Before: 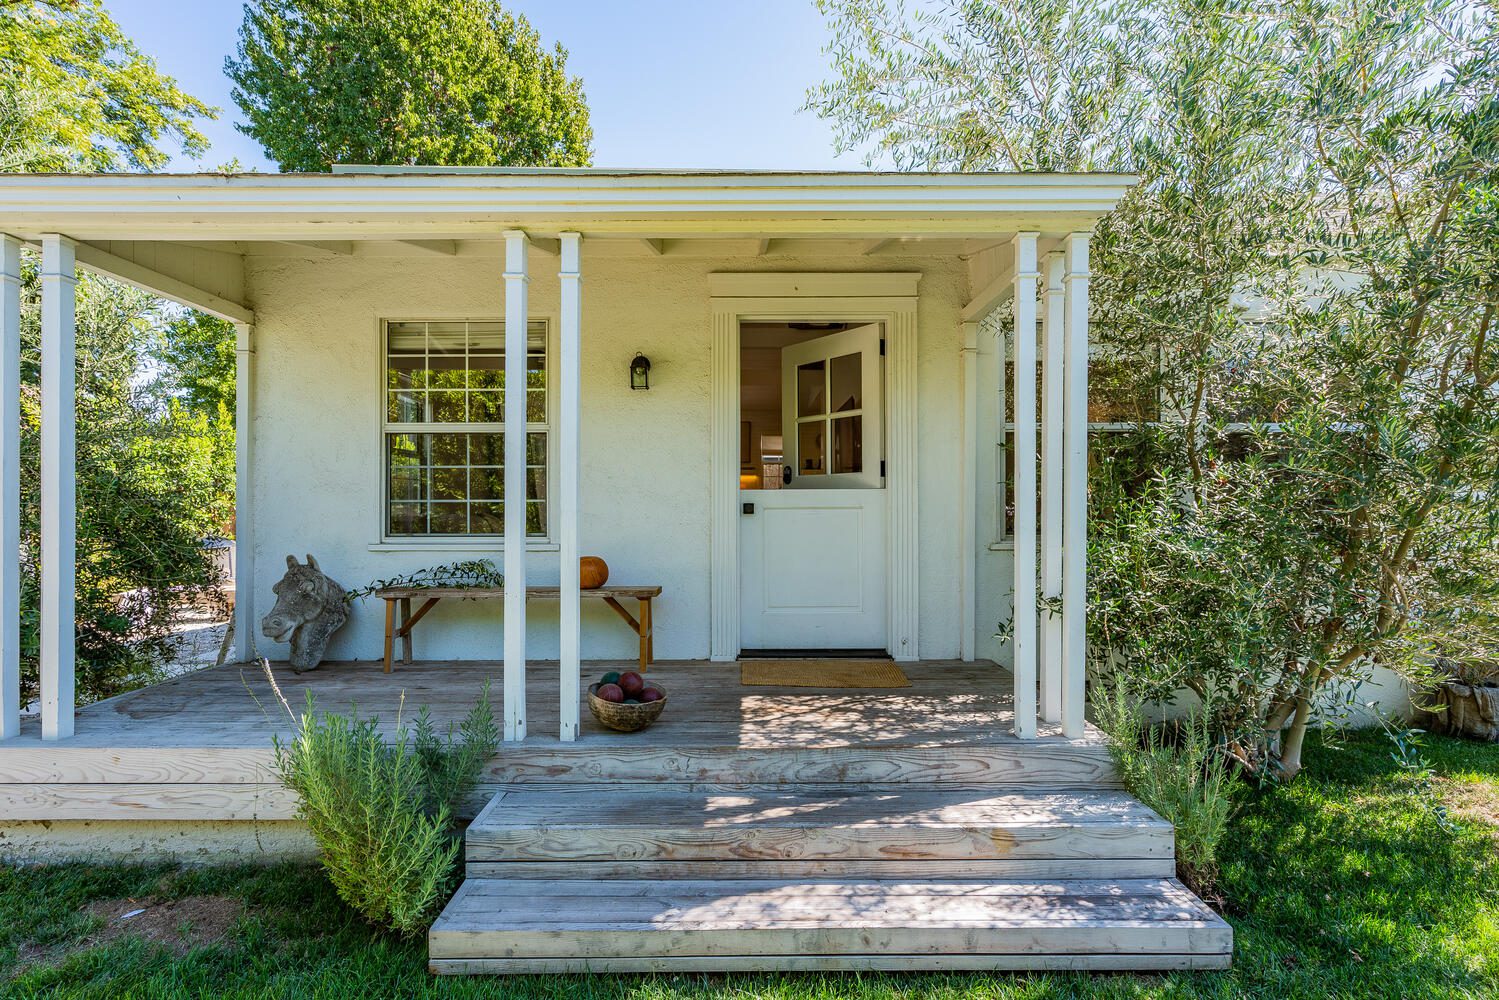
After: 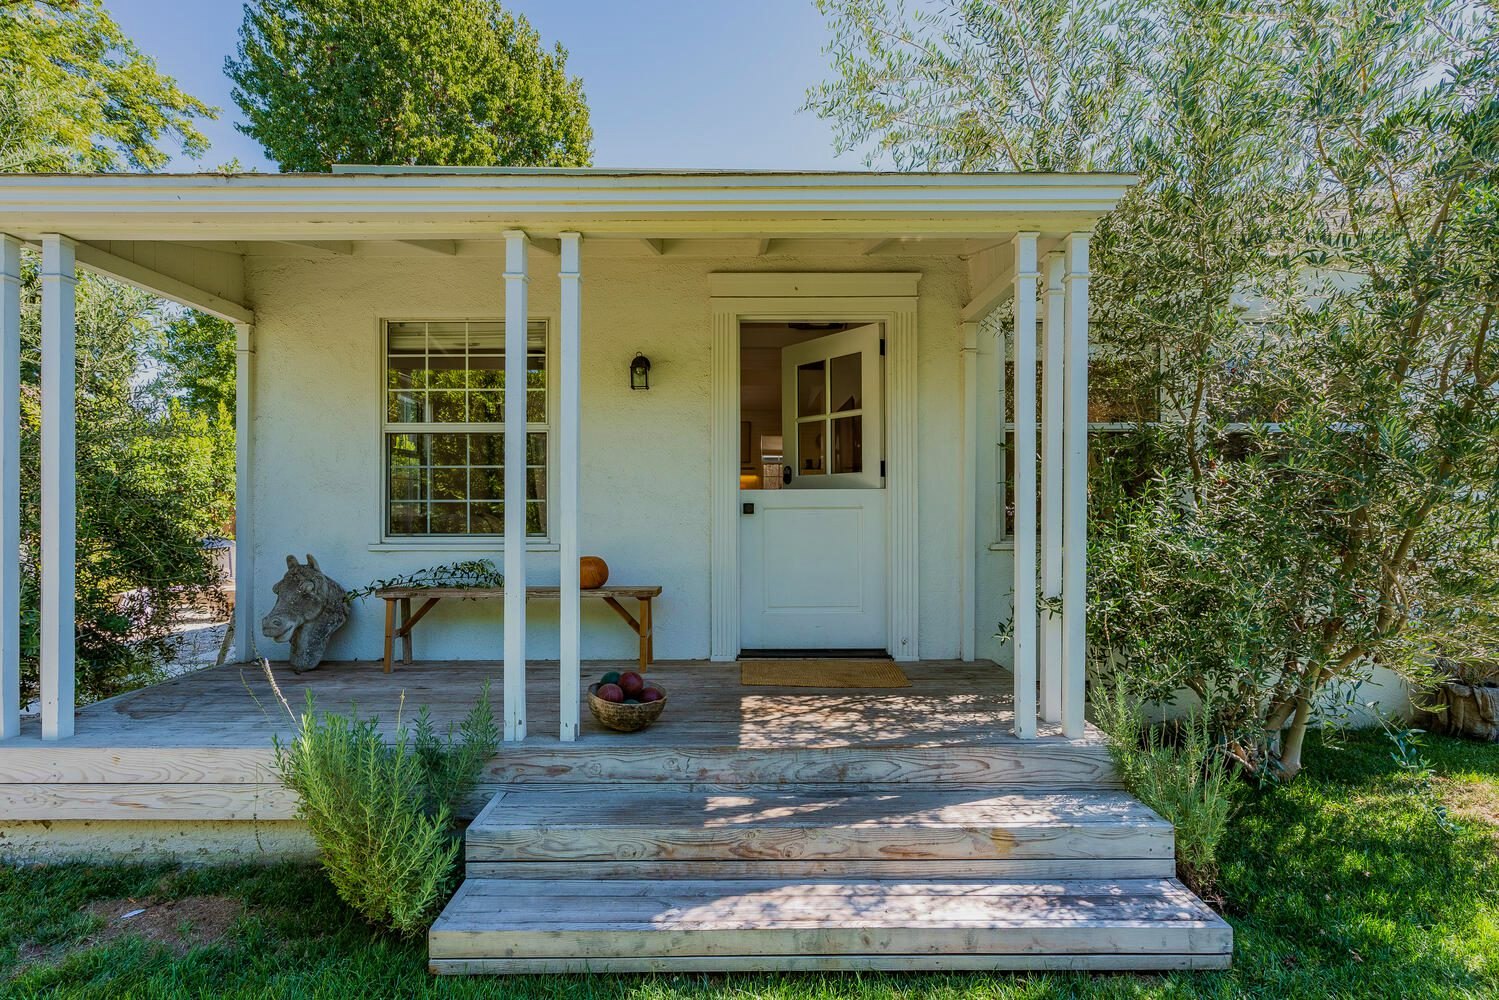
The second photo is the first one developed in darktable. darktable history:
velvia: on, module defaults
graduated density: rotation 5.63°, offset 76.9
